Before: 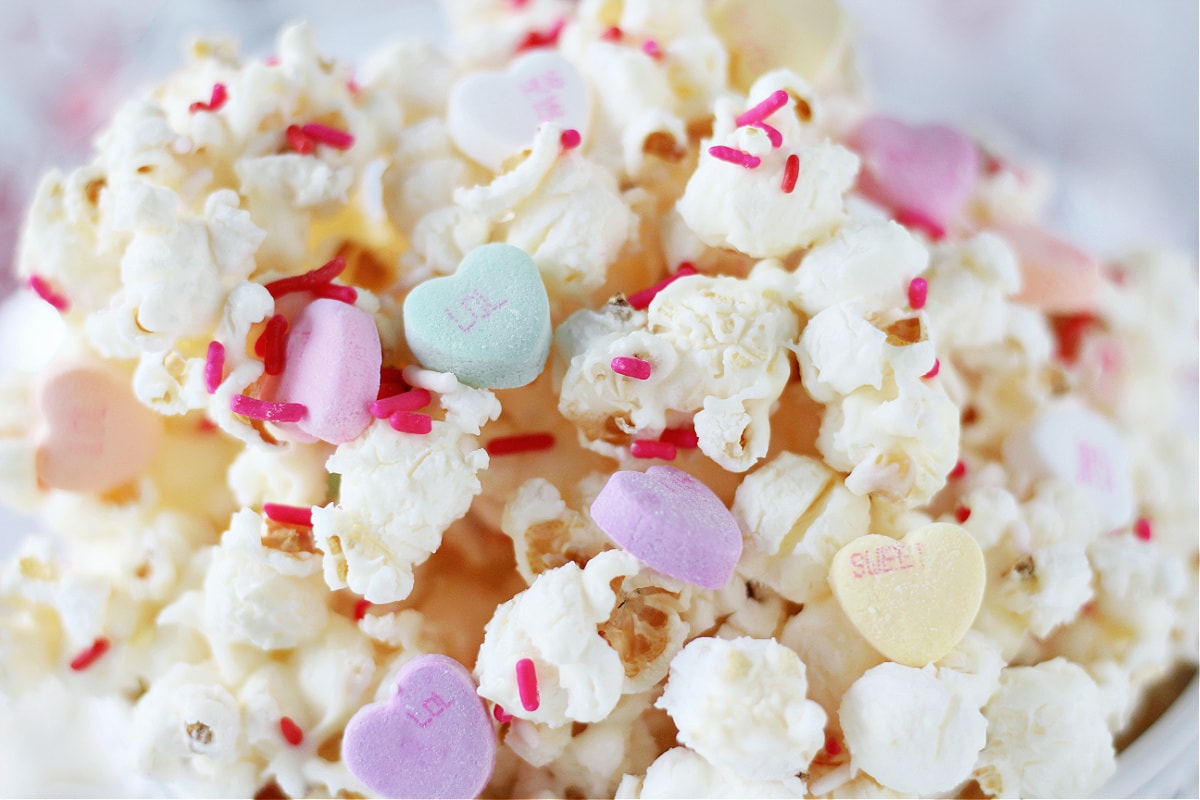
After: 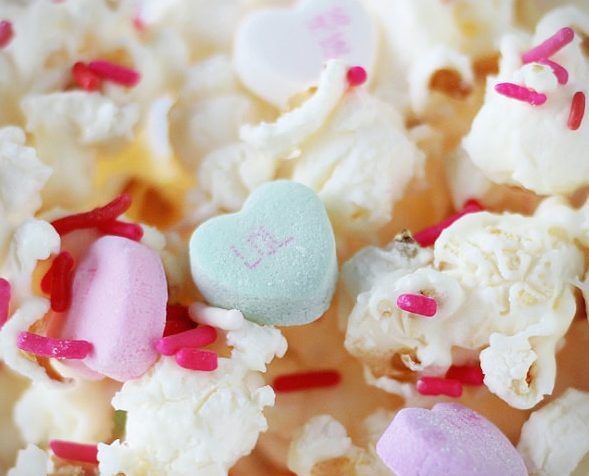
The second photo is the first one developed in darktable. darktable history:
crop: left 17.86%, top 7.882%, right 33.026%, bottom 32.55%
vignetting: fall-off start 91.6%
